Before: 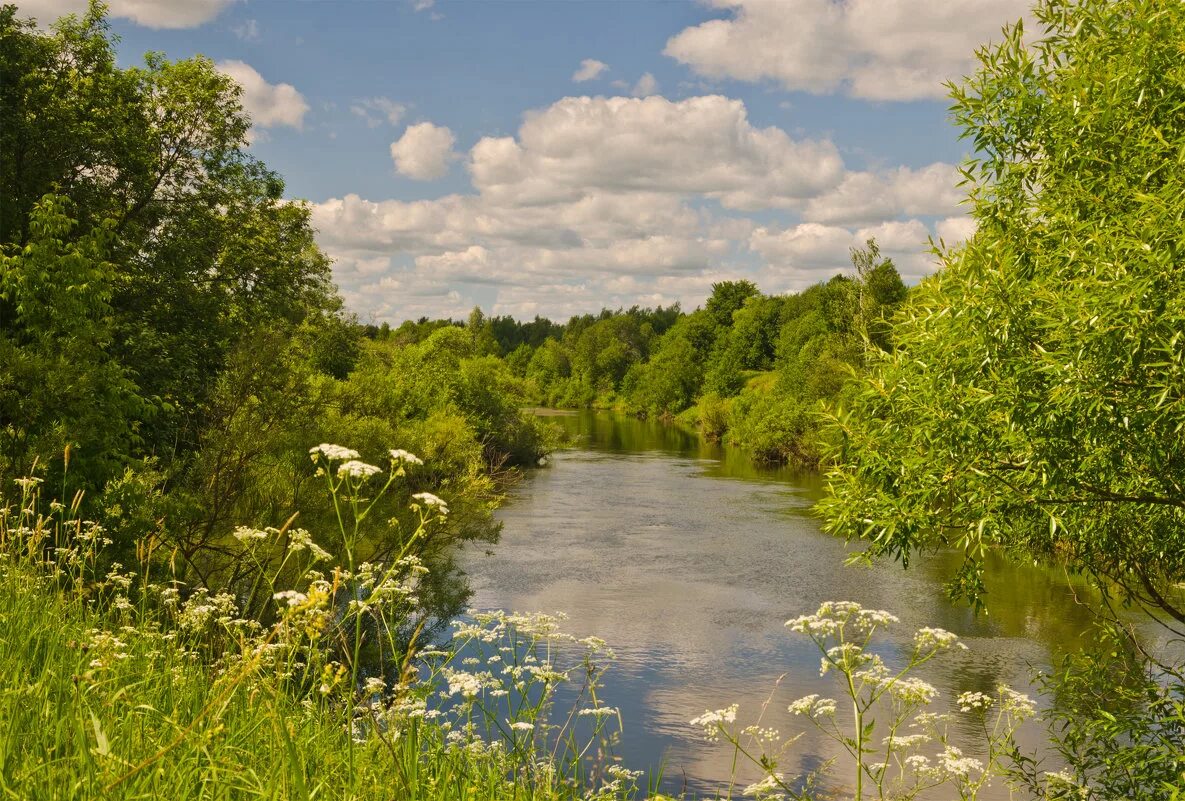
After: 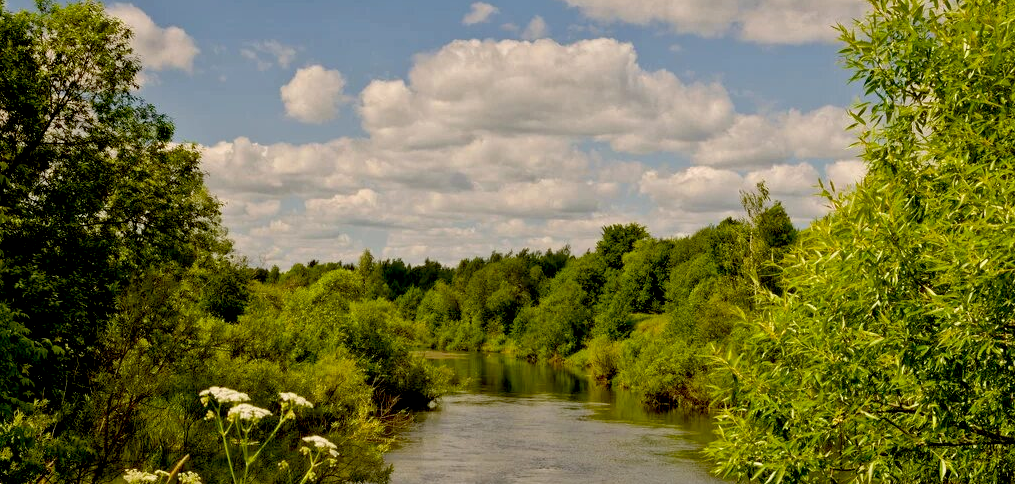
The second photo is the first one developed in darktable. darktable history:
crop and rotate: left 9.345%, top 7.22%, right 4.982%, bottom 32.331%
exposure: black level correction 0.029, exposure -0.073 EV, compensate highlight preservation false
